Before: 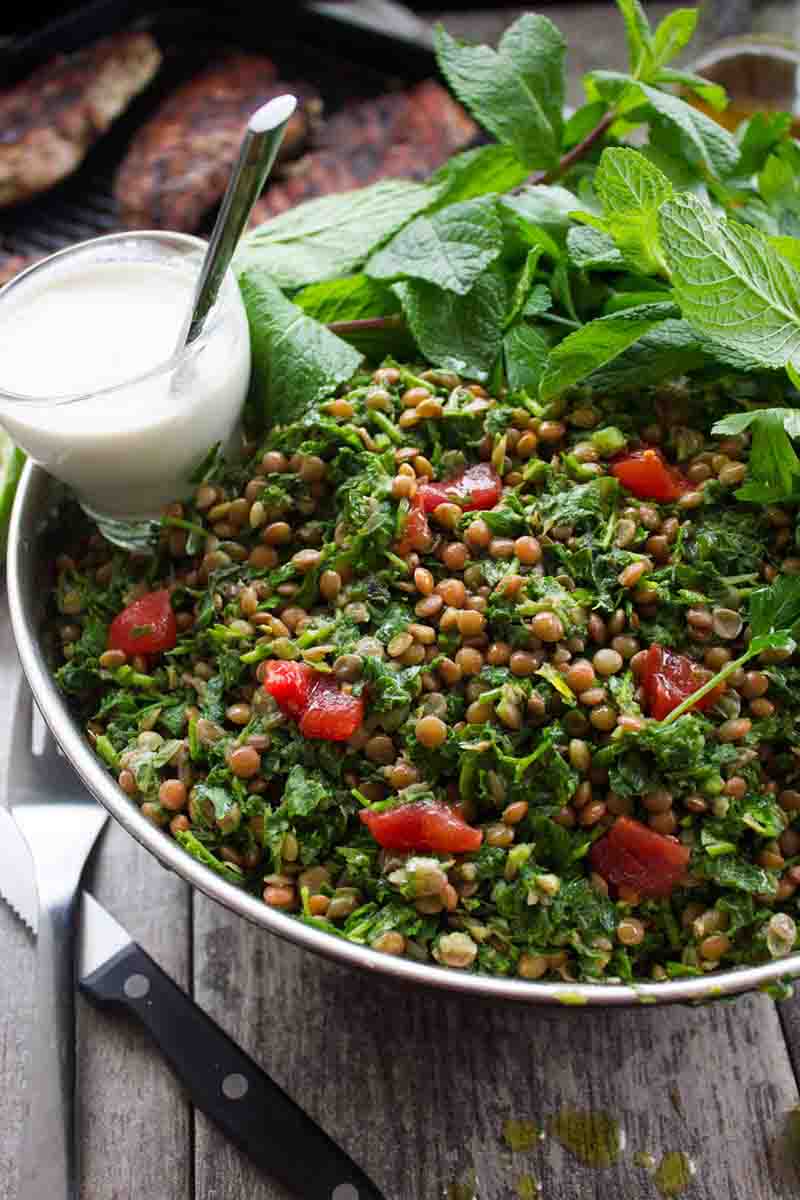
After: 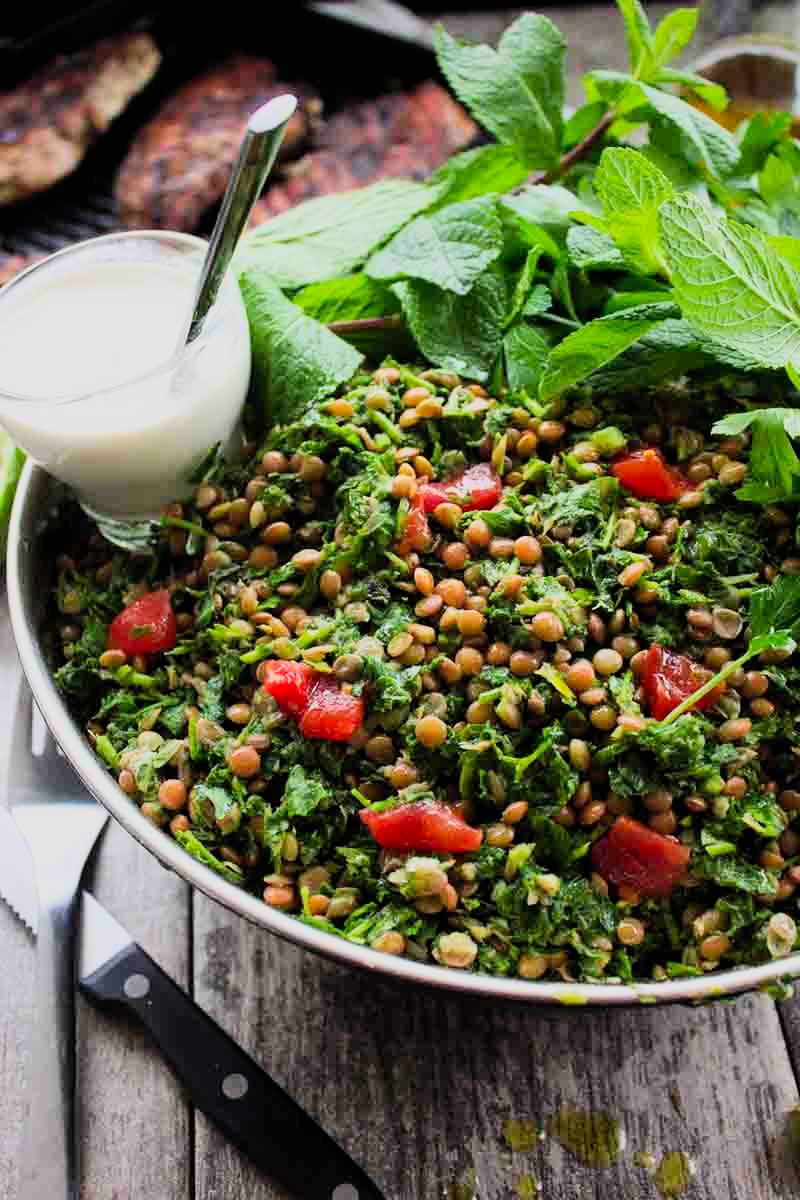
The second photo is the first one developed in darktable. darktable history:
contrast brightness saturation: contrast 0.2, brightness 0.16, saturation 0.22
filmic rgb: black relative exposure -7.15 EV, white relative exposure 5.36 EV, hardness 3.02, color science v6 (2022)
